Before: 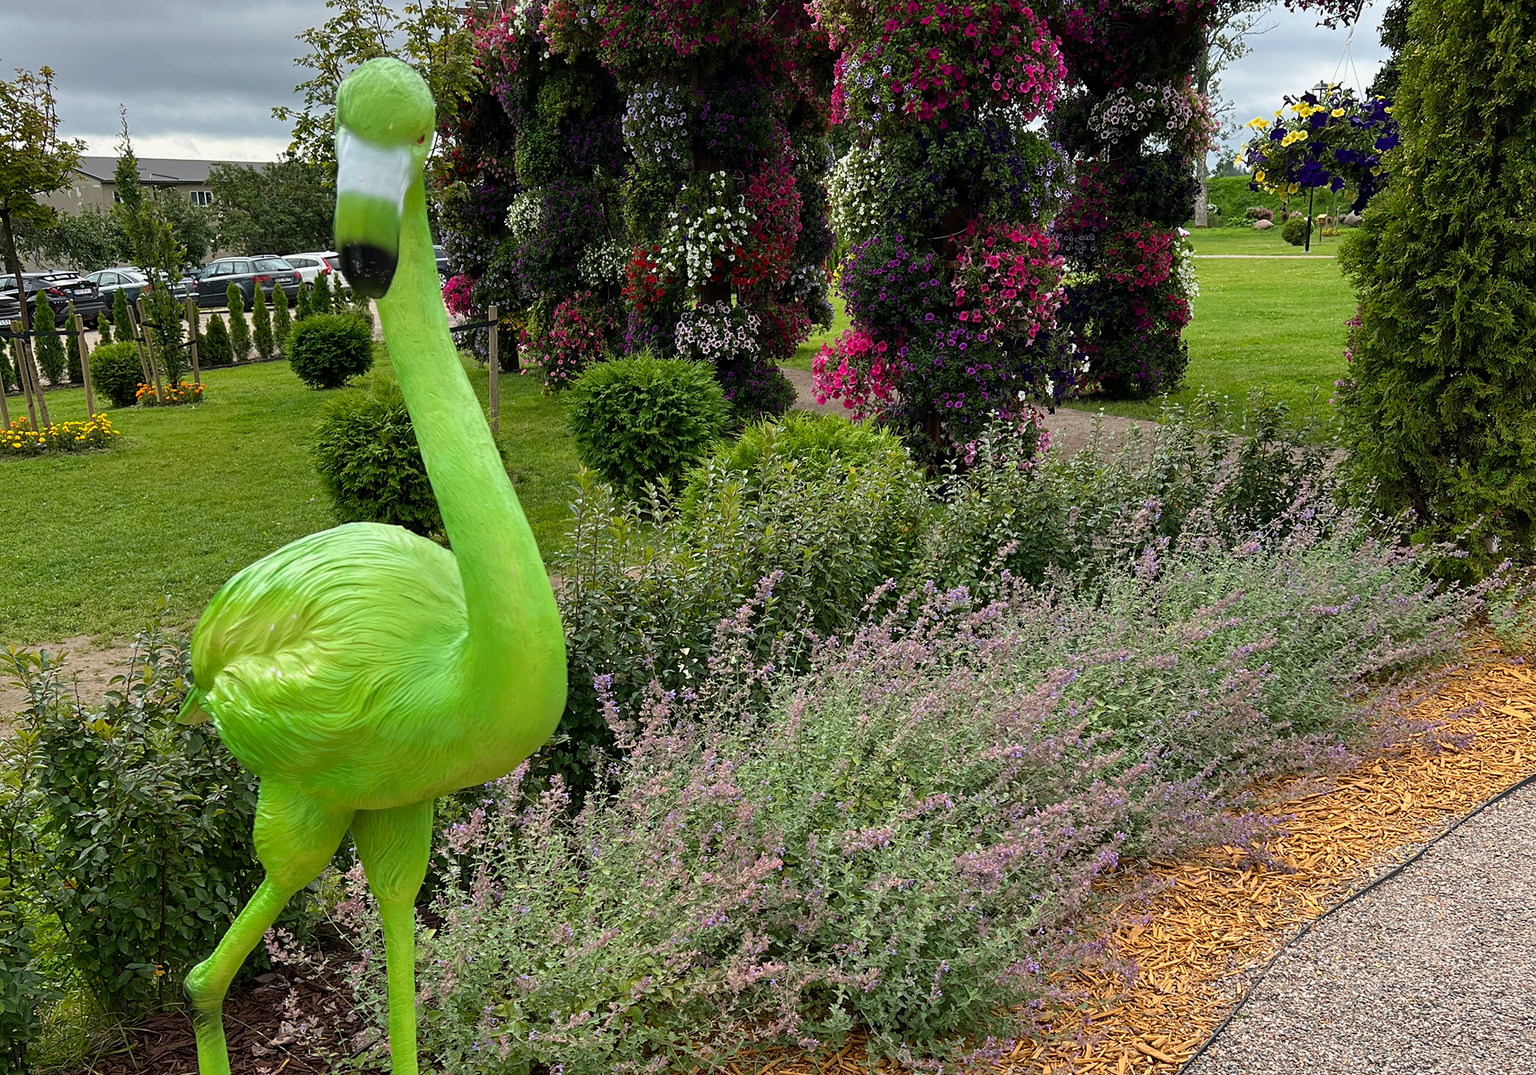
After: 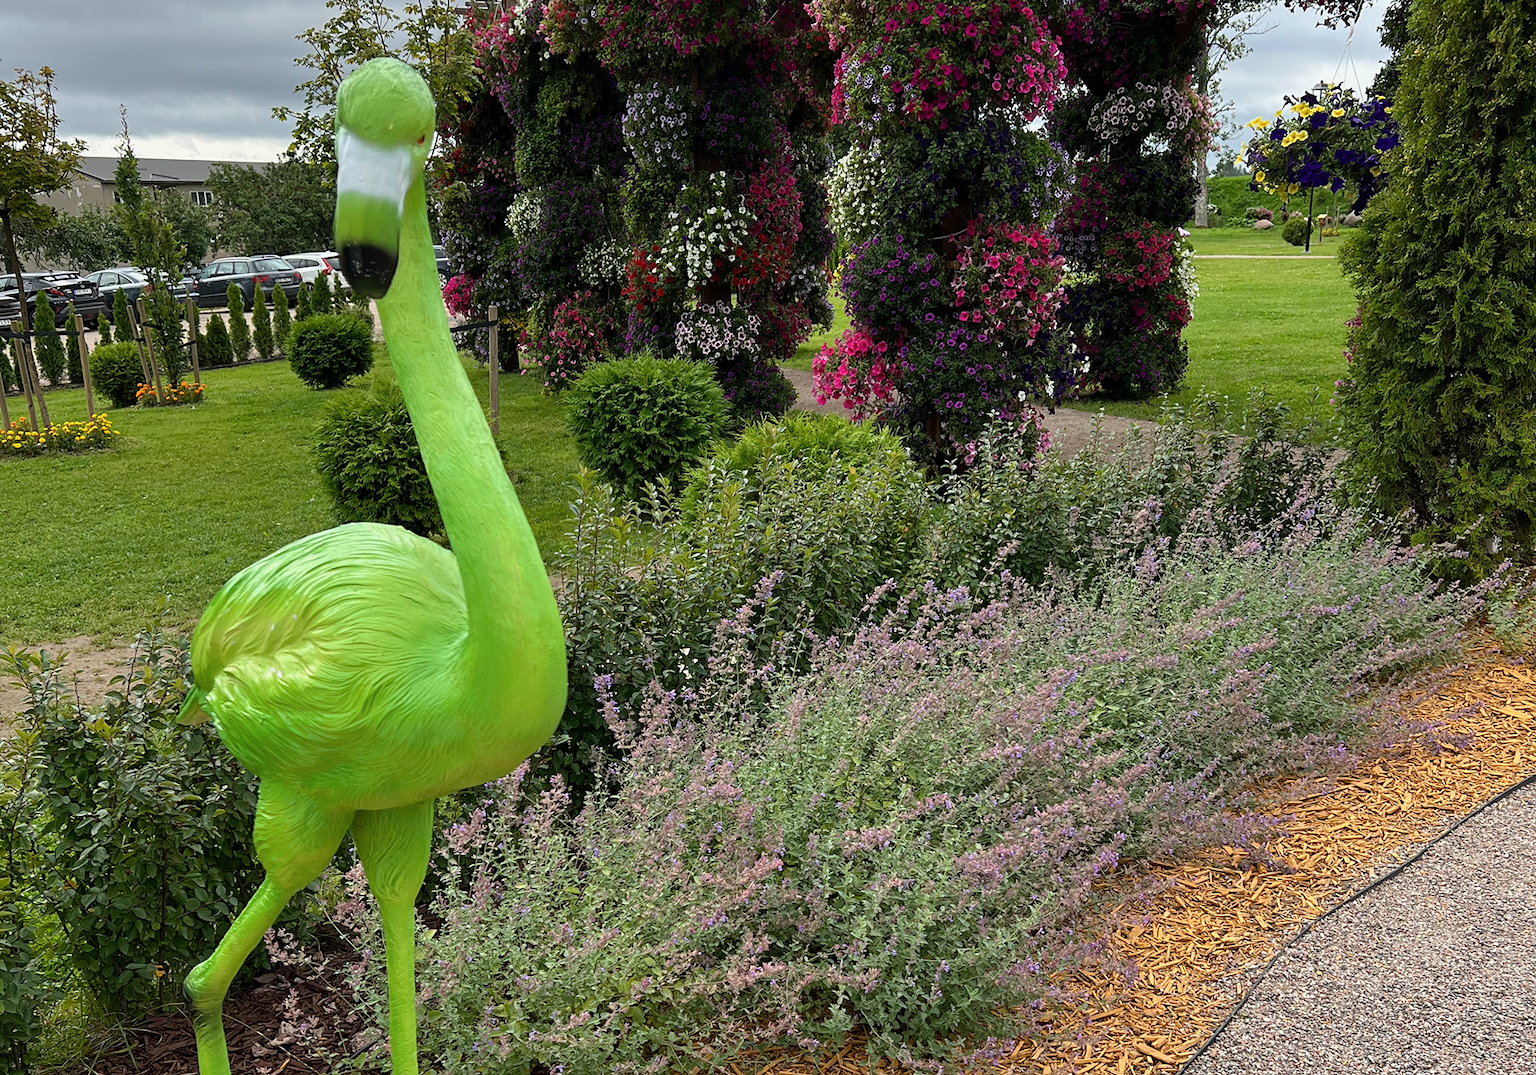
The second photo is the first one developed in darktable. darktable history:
contrast brightness saturation: saturation -0.04
rotate and perspective: automatic cropping original format, crop left 0, crop top 0
